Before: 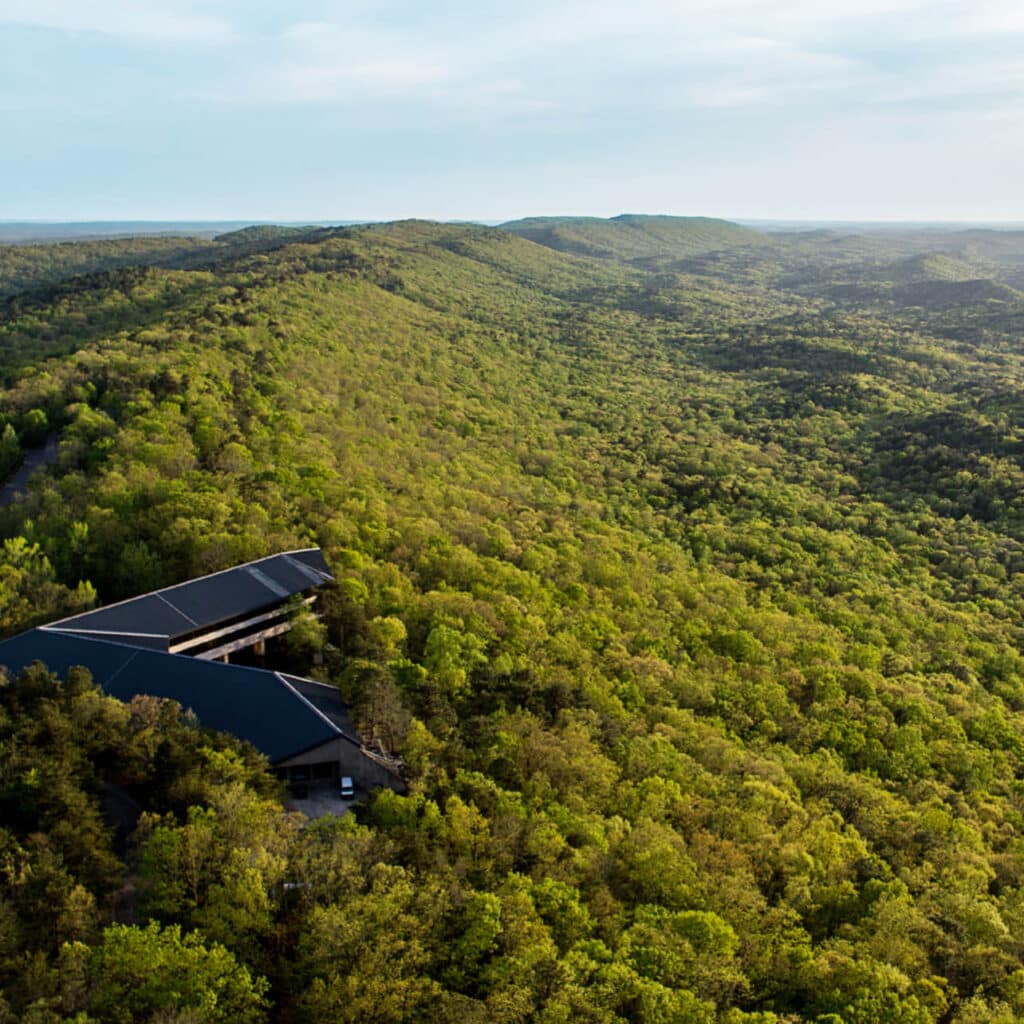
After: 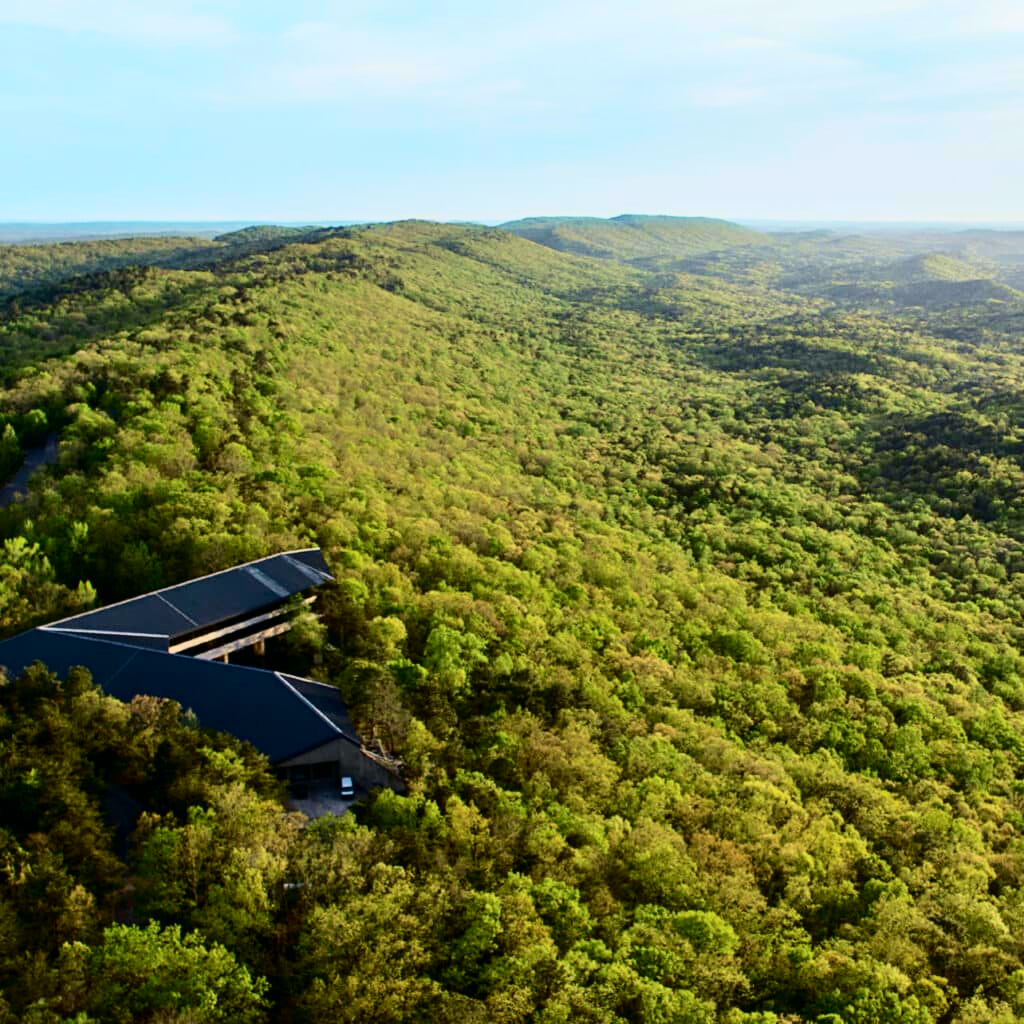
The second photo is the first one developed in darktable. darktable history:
tone curve: curves: ch0 [(0, 0) (0.114, 0.083) (0.291, 0.3) (0.447, 0.535) (0.602, 0.712) (0.772, 0.864) (0.999, 0.978)]; ch1 [(0, 0) (0.389, 0.352) (0.458, 0.433) (0.486, 0.474) (0.509, 0.505) (0.535, 0.541) (0.555, 0.557) (0.677, 0.724) (1, 1)]; ch2 [(0, 0) (0.369, 0.388) (0.449, 0.431) (0.501, 0.5) (0.528, 0.552) (0.561, 0.596) (0.697, 0.721) (1, 1)], color space Lab, independent channels, preserve colors none
